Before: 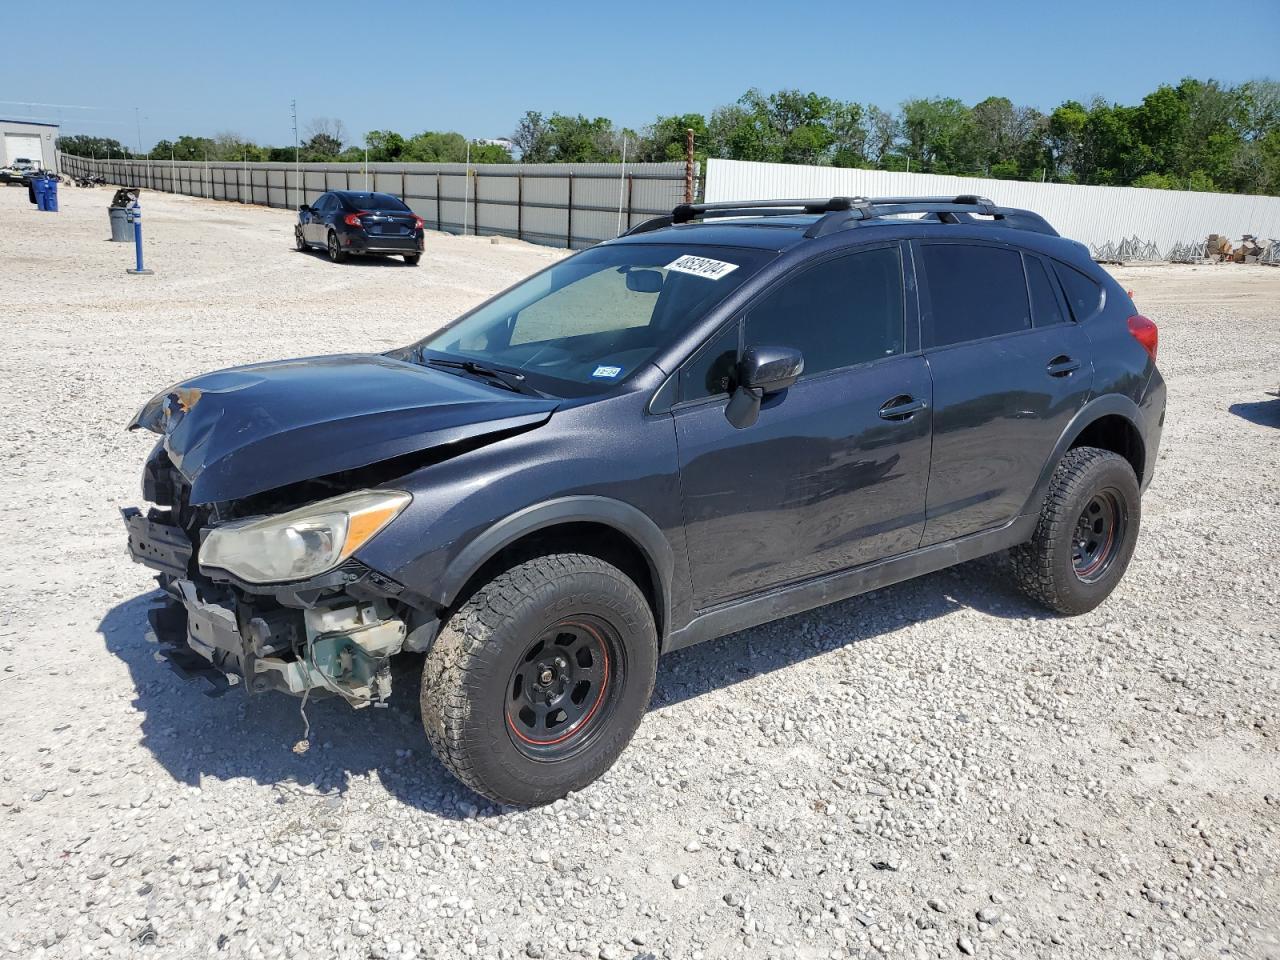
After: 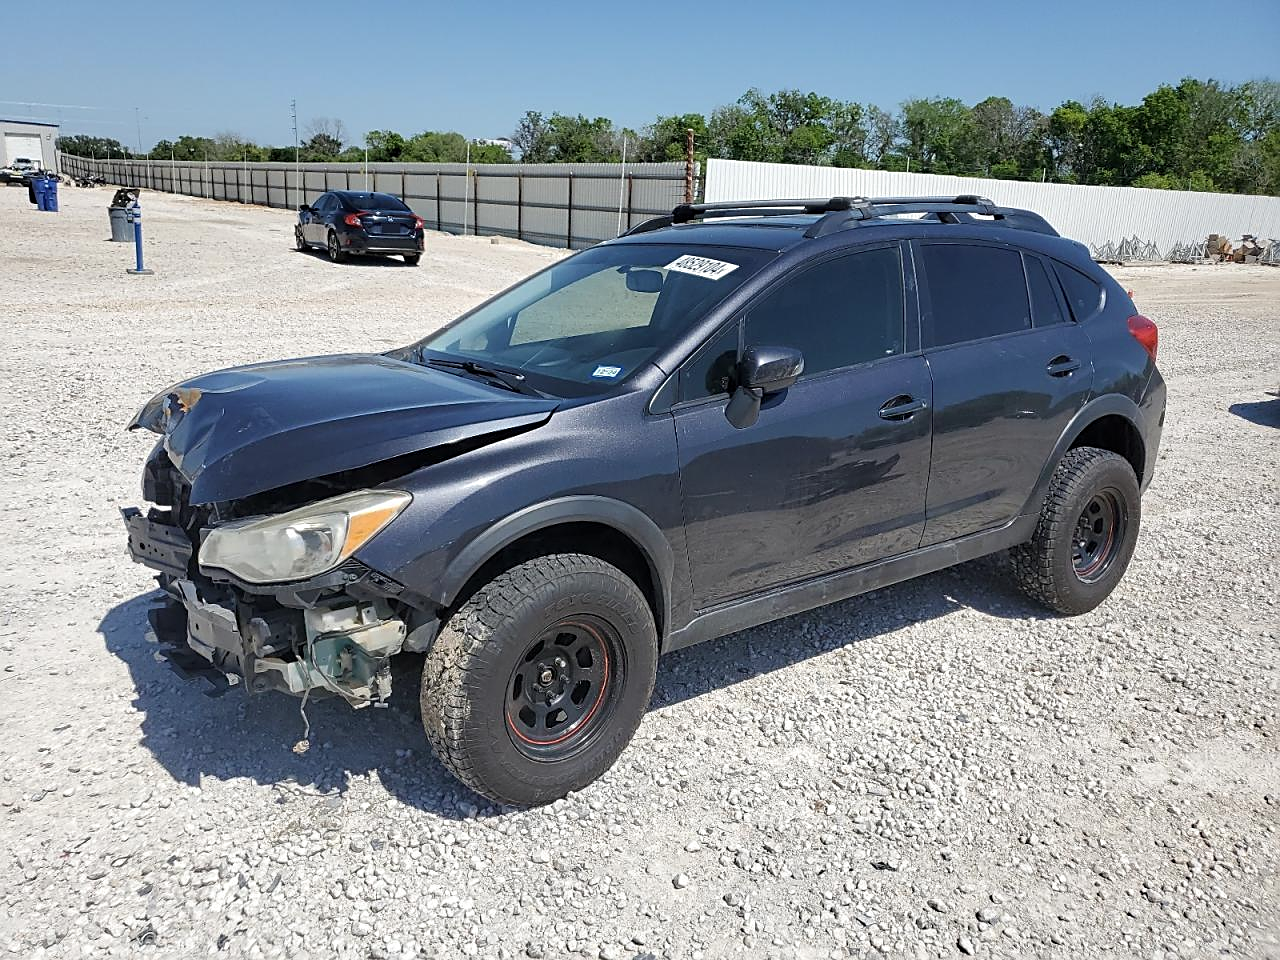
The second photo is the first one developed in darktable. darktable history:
contrast brightness saturation: saturation -0.067
base curve: curves: ch0 [(0, 0) (0.472, 0.455) (1, 1)]
color calibration: illuminant same as pipeline (D50), adaptation none (bypass), x 0.332, y 0.334, temperature 5013.87 K
sharpen: on, module defaults
